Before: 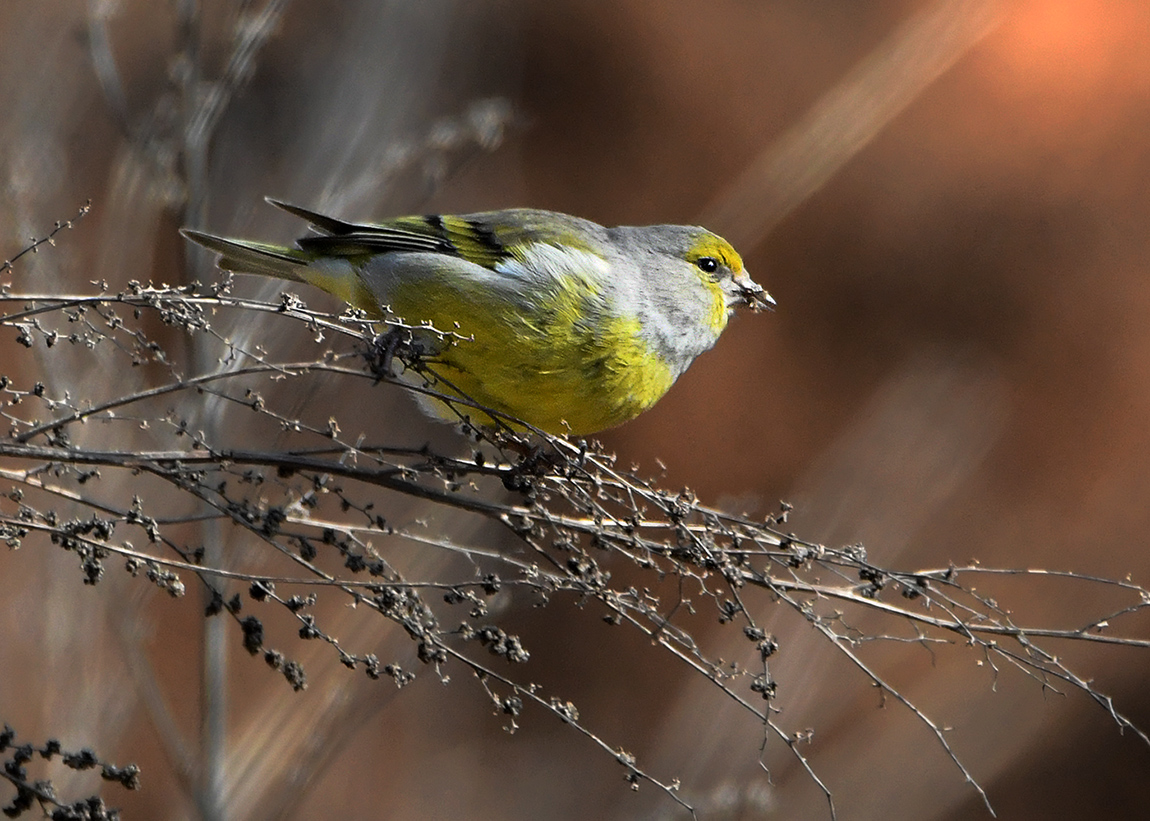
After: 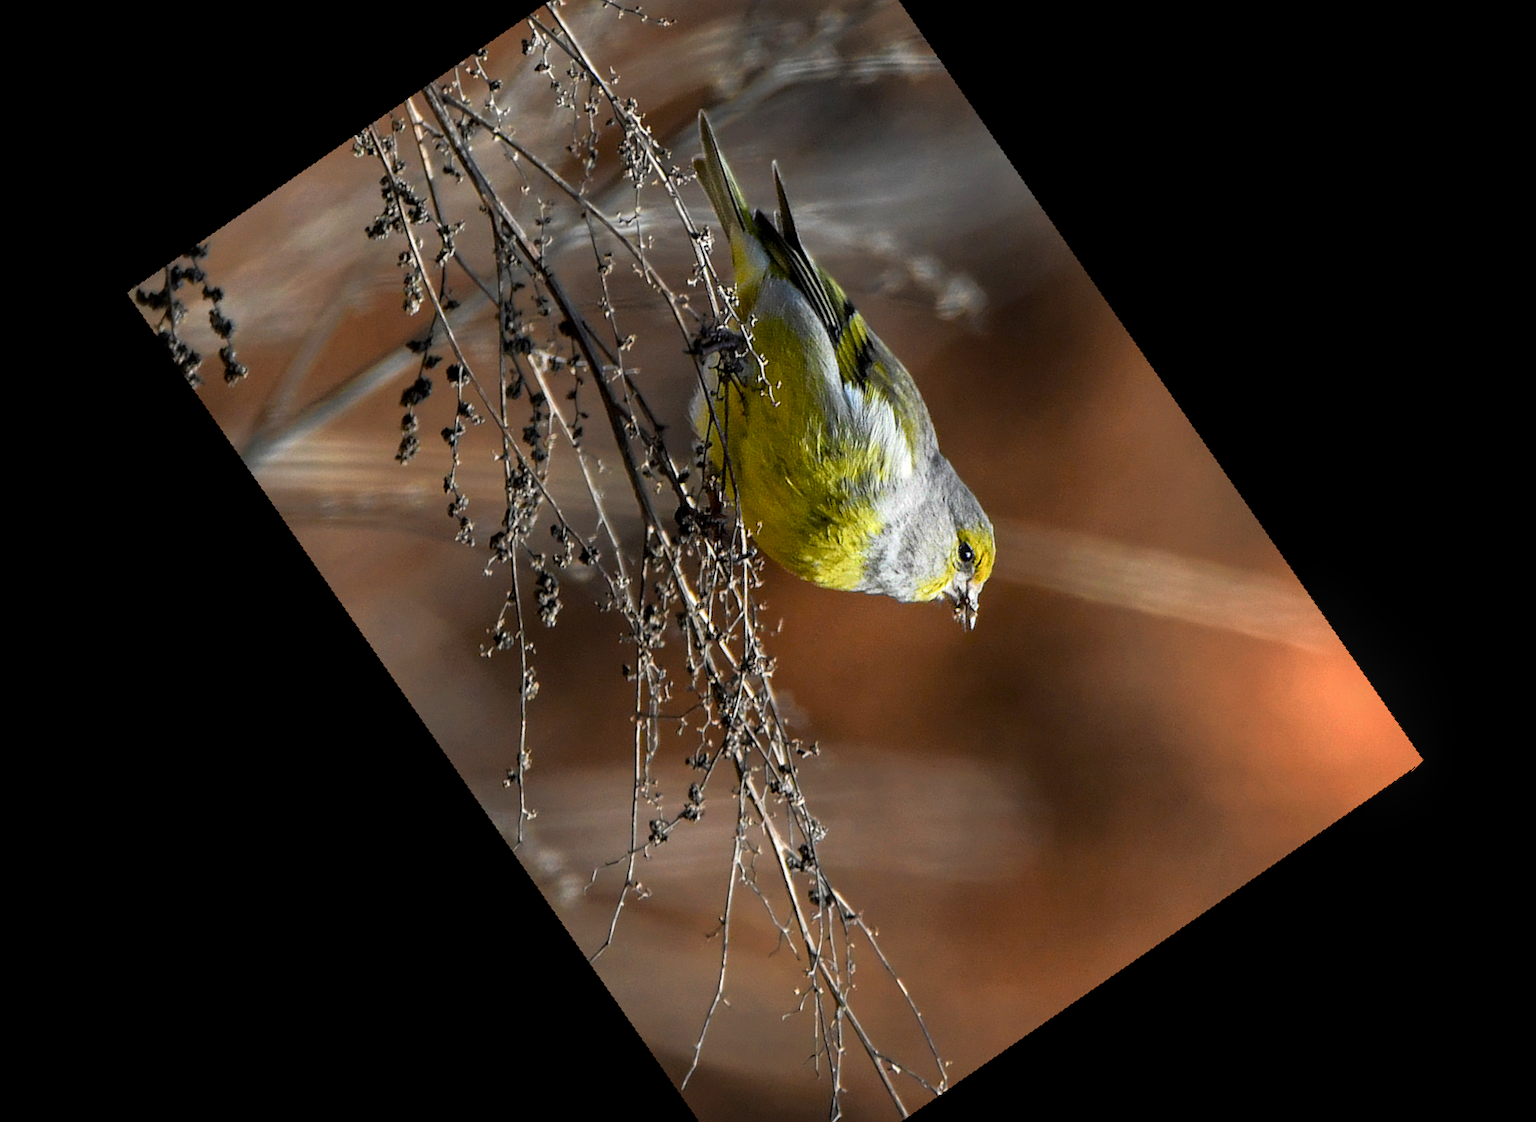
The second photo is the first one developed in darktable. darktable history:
local contrast: on, module defaults
crop and rotate: angle -46.26°, top 16.234%, right 0.912%, bottom 11.704%
color balance rgb: perceptual saturation grading › global saturation 20%, perceptual saturation grading › highlights -25%, perceptual saturation grading › shadows 25%
rotate and perspective: rotation 9.12°, automatic cropping off
